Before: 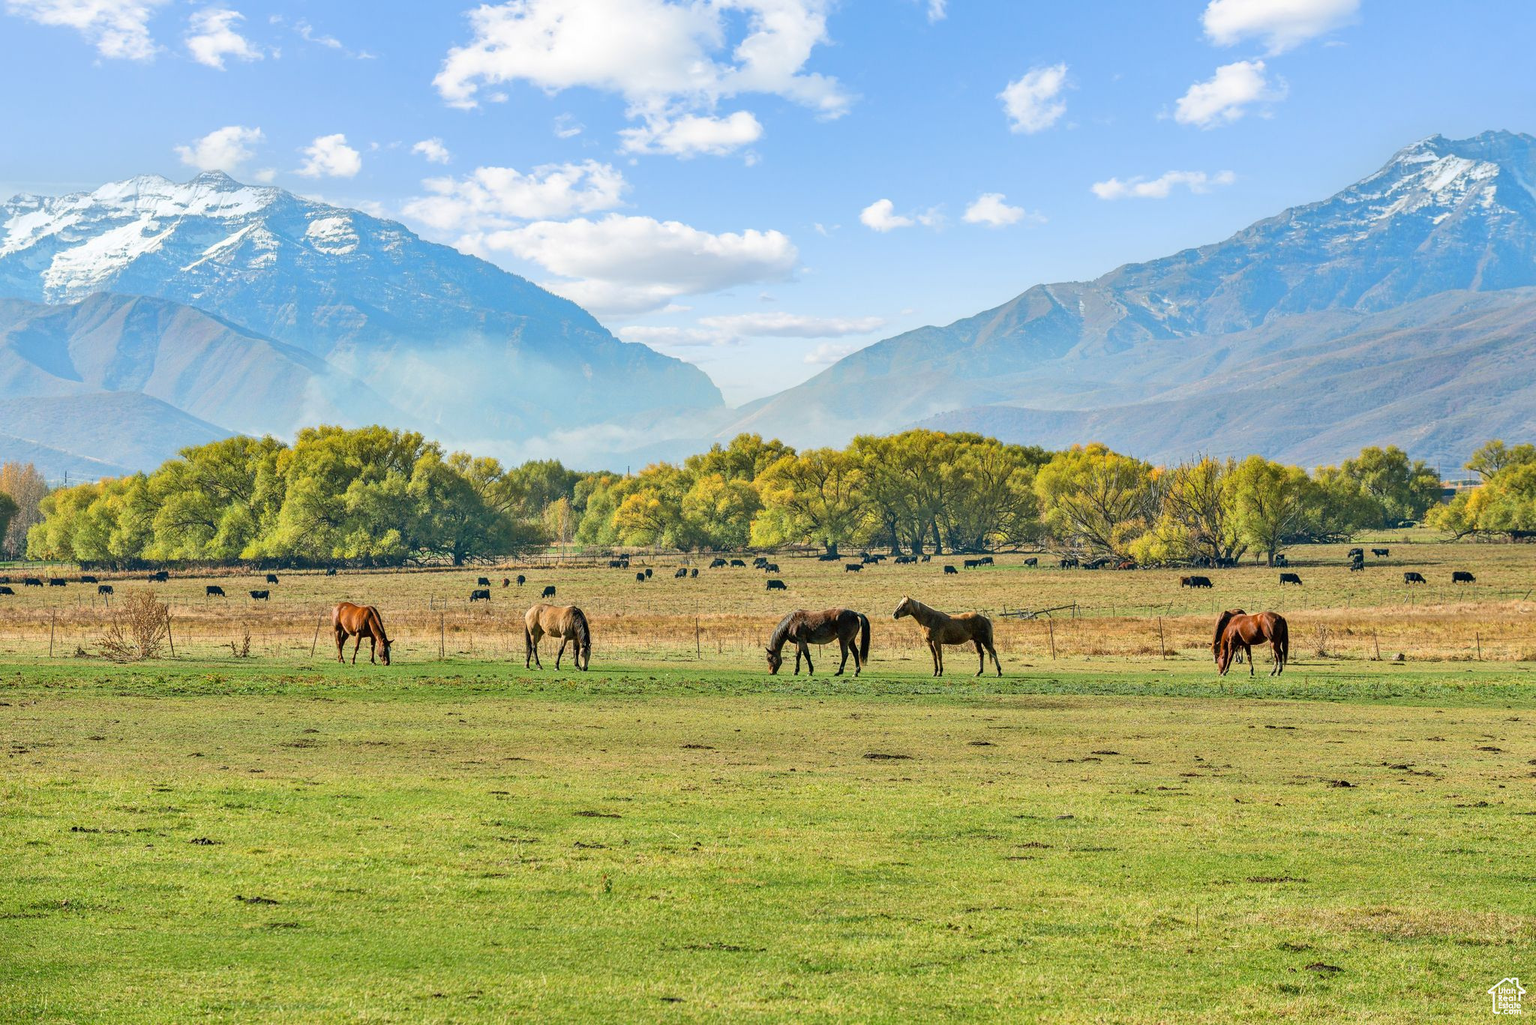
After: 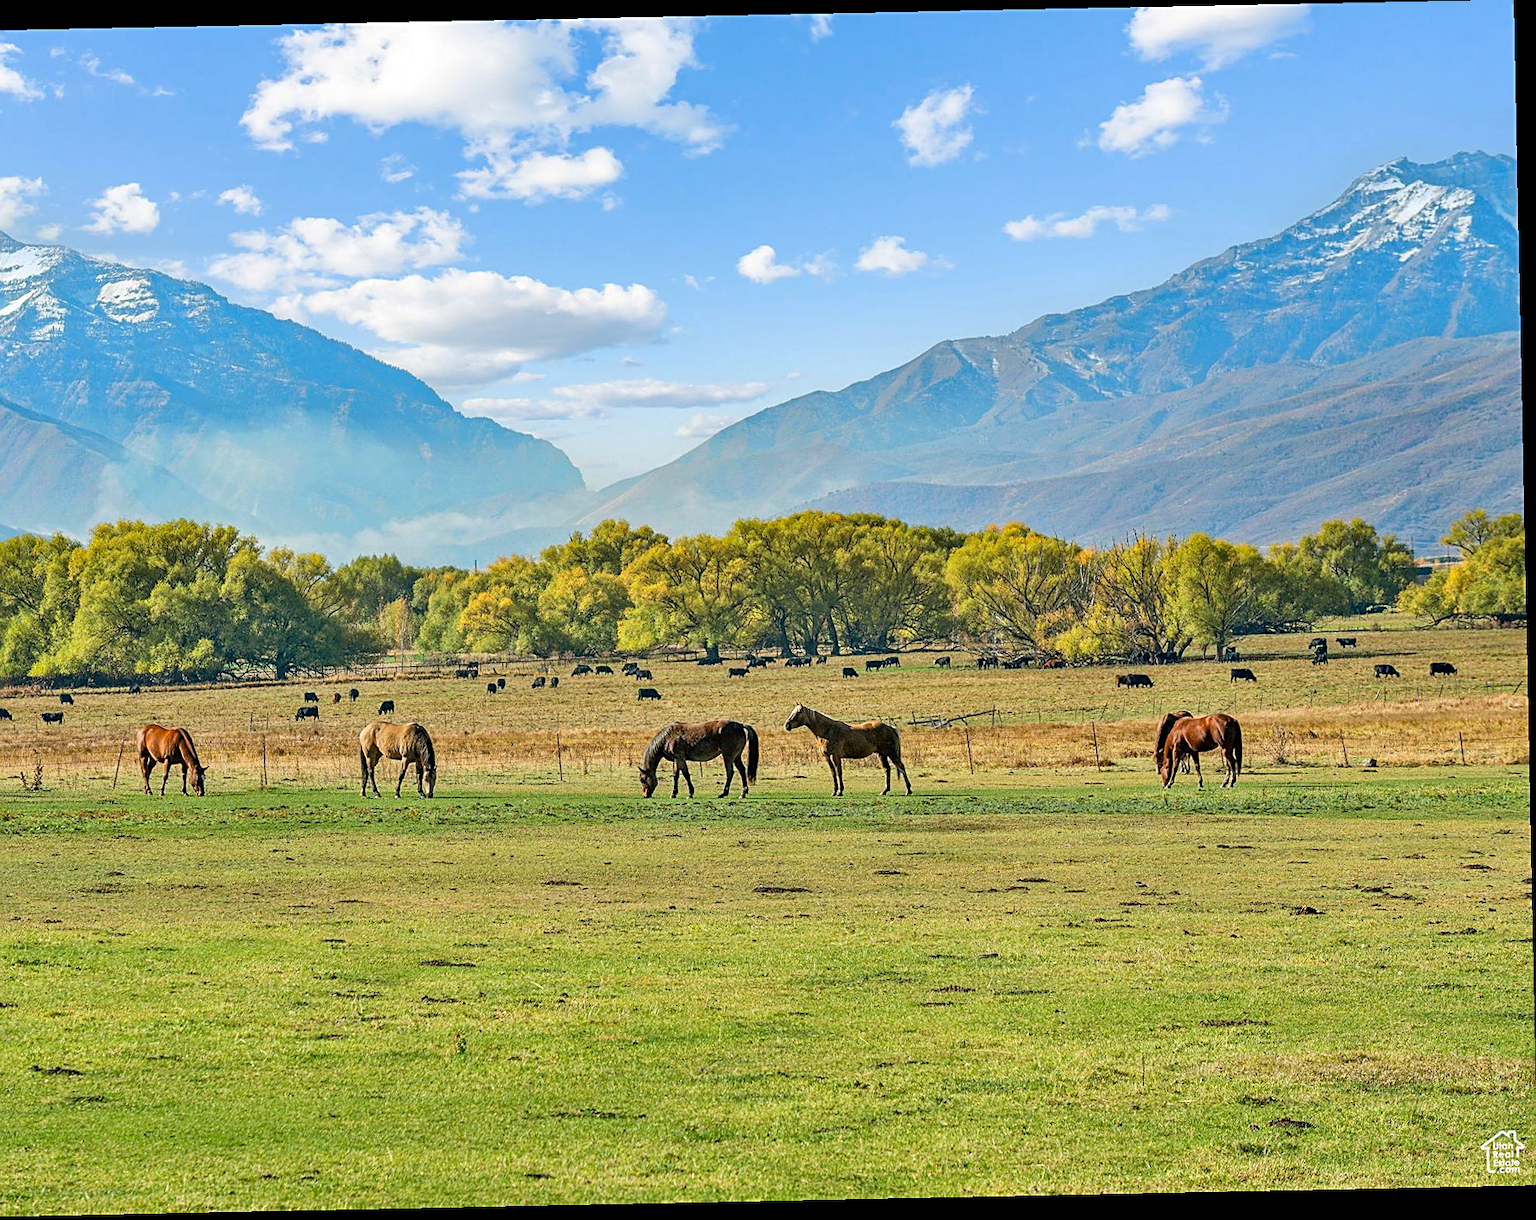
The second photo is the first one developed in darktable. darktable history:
haze removal: strength 0.29, distance 0.25, compatibility mode true, adaptive false
rotate and perspective: rotation -1.17°, automatic cropping off
sharpen: on, module defaults
crop and rotate: left 14.584%
